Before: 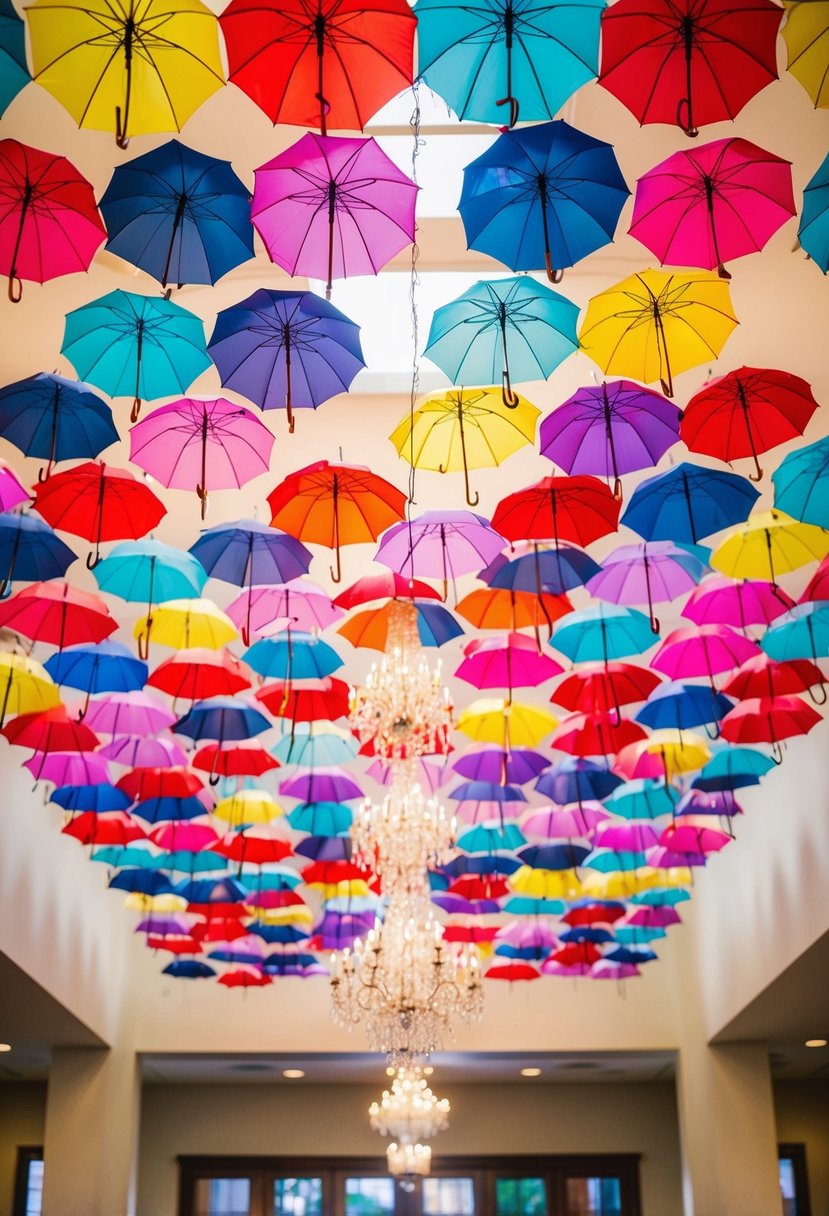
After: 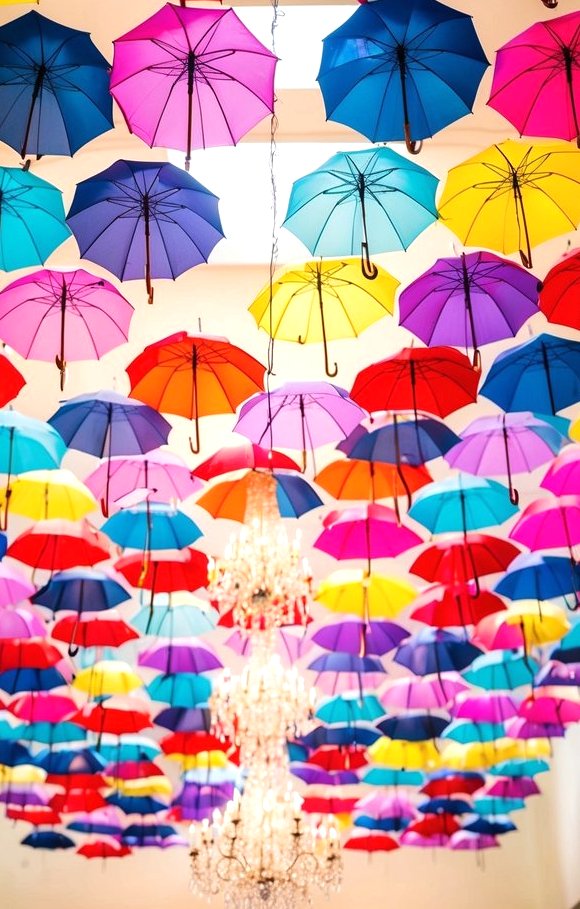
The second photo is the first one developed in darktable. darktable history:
crop and rotate: left 17.046%, top 10.659%, right 12.989%, bottom 14.553%
tone equalizer: -8 EV -0.417 EV, -7 EV -0.389 EV, -6 EV -0.333 EV, -5 EV -0.222 EV, -3 EV 0.222 EV, -2 EV 0.333 EV, -1 EV 0.389 EV, +0 EV 0.417 EV, edges refinement/feathering 500, mask exposure compensation -1.57 EV, preserve details no
